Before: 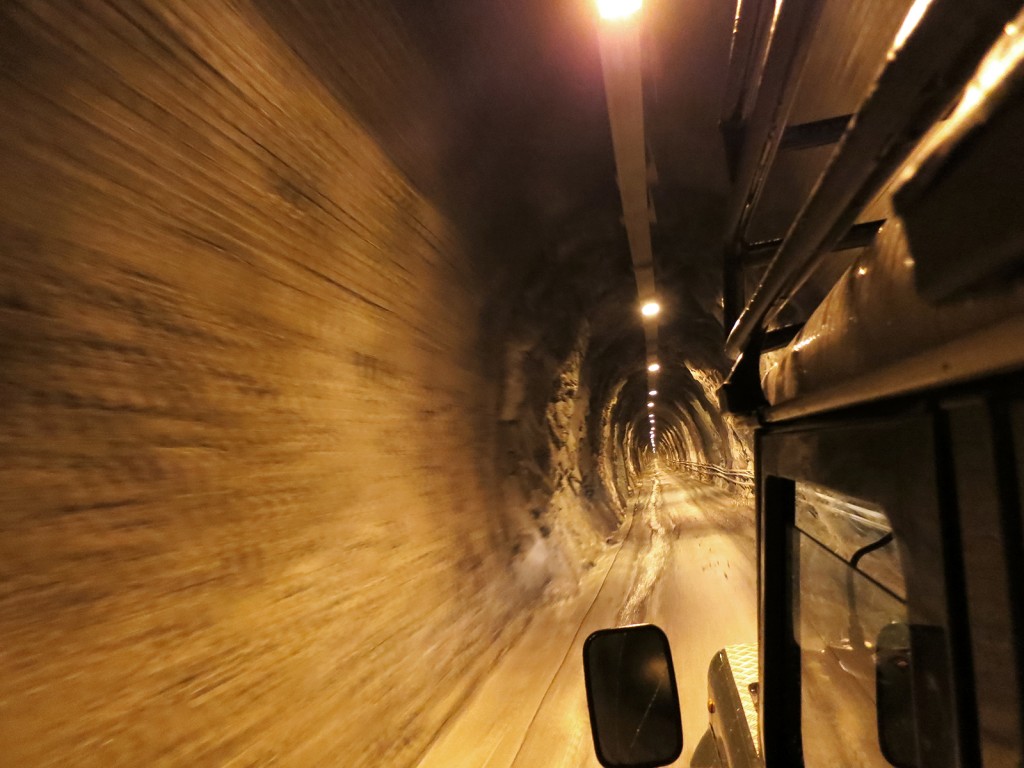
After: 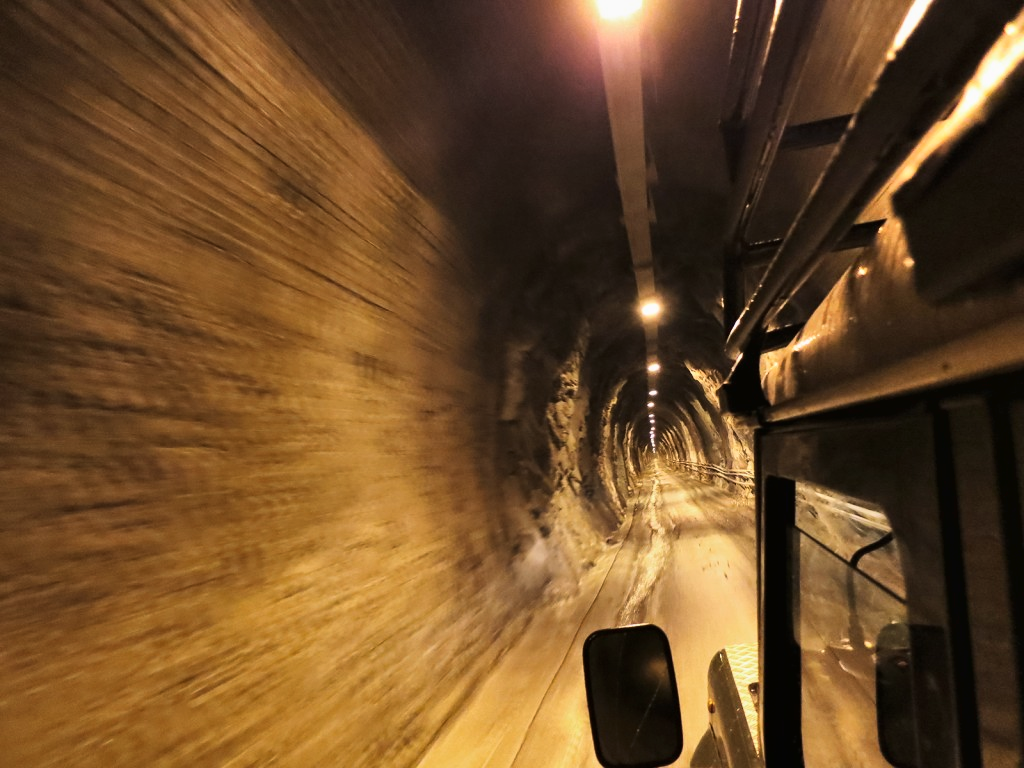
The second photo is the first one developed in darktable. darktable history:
shadows and highlights: soften with gaussian
tone curve: curves: ch0 [(0.016, 0.011) (0.204, 0.146) (0.515, 0.476) (0.78, 0.795) (1, 0.981)], color space Lab, linked channels, preserve colors none
